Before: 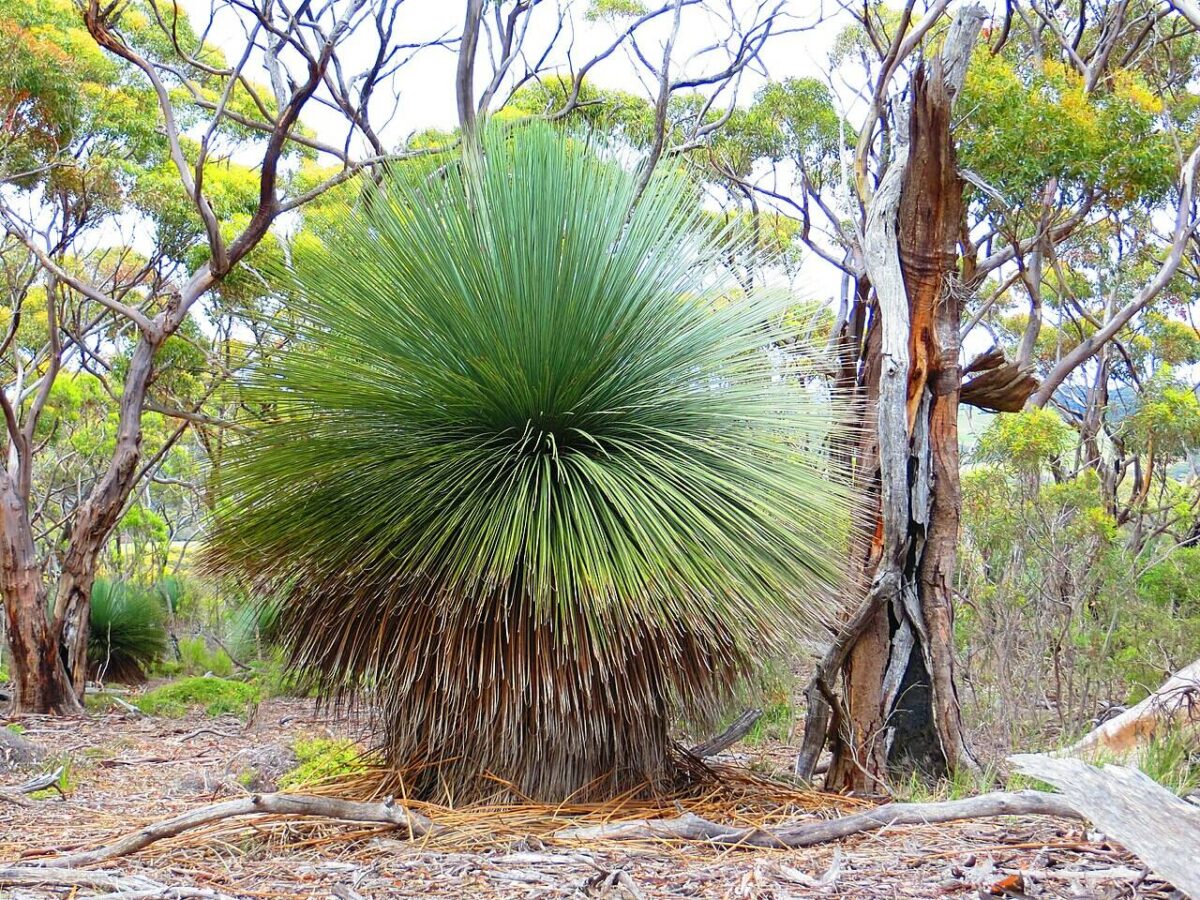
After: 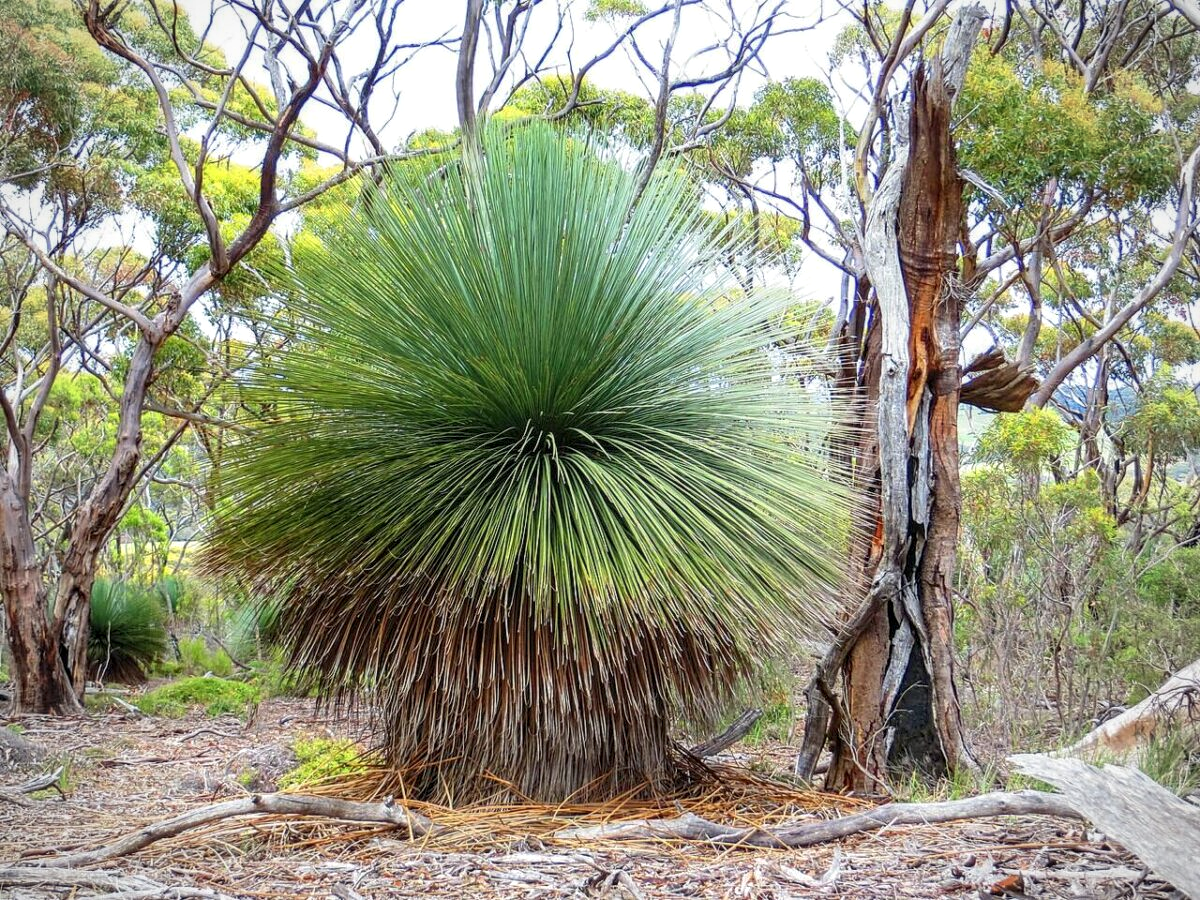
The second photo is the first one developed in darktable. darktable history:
local contrast: on, module defaults
contrast brightness saturation: saturation -0.05
vignetting: fall-off radius 45%, brightness -0.33
